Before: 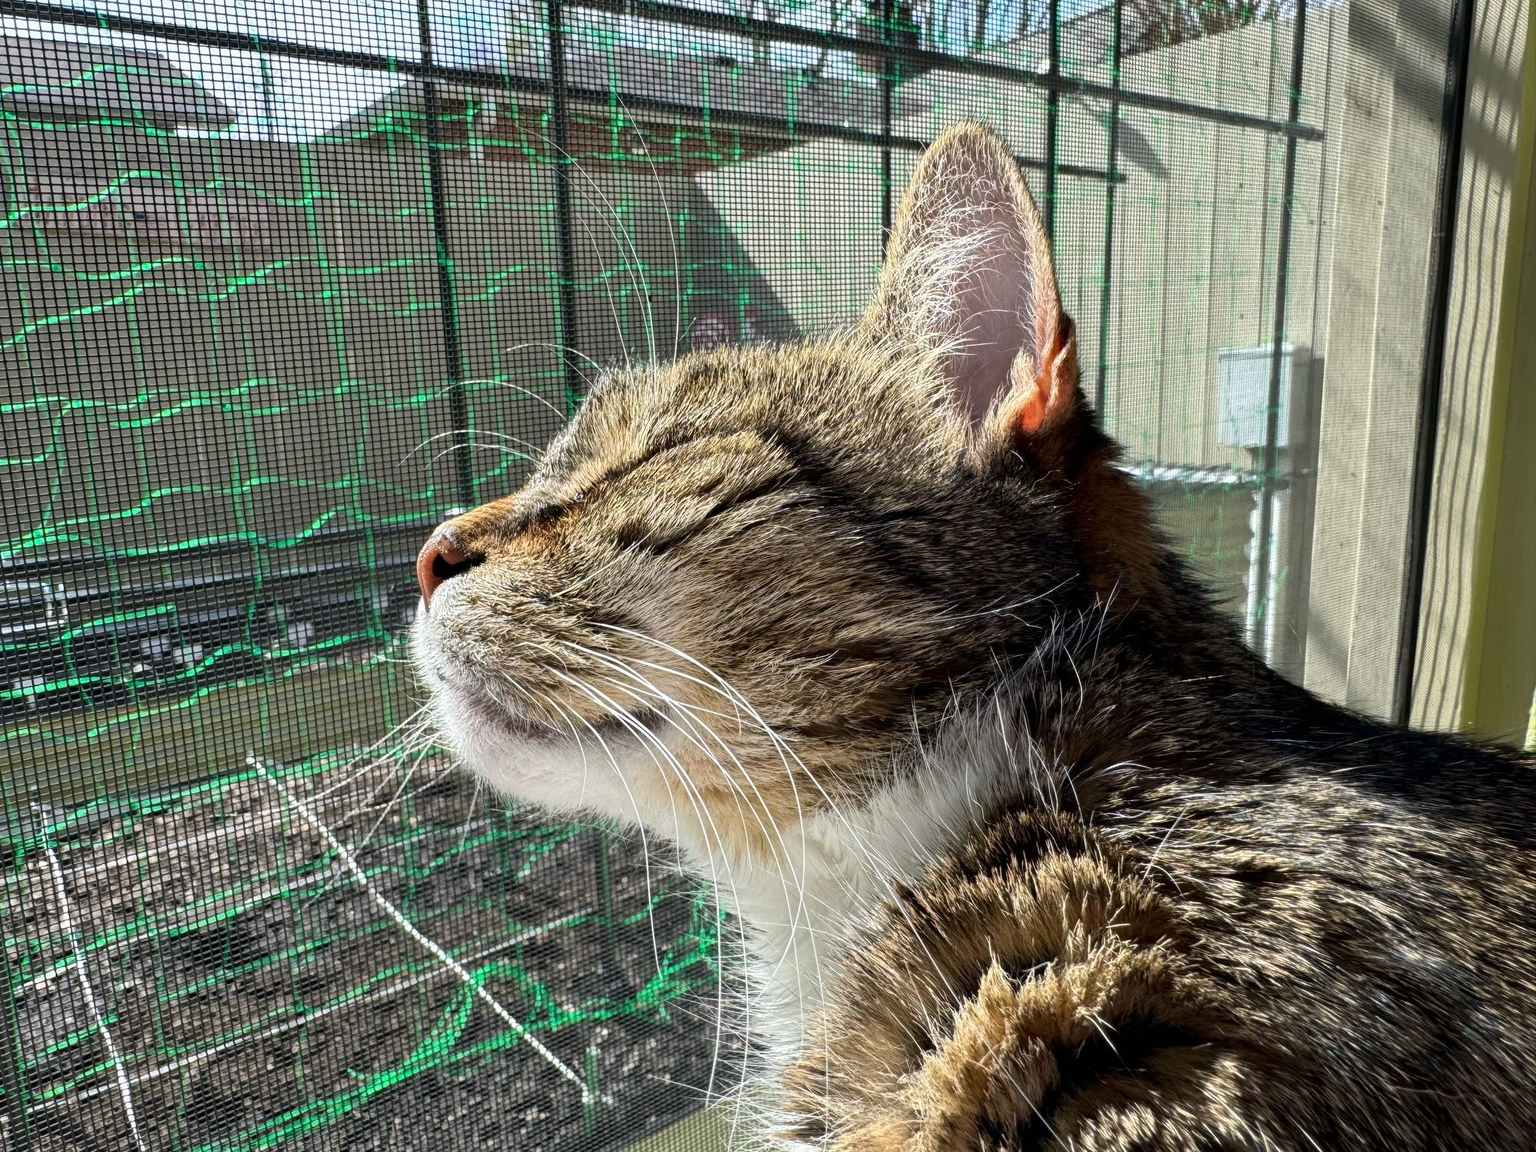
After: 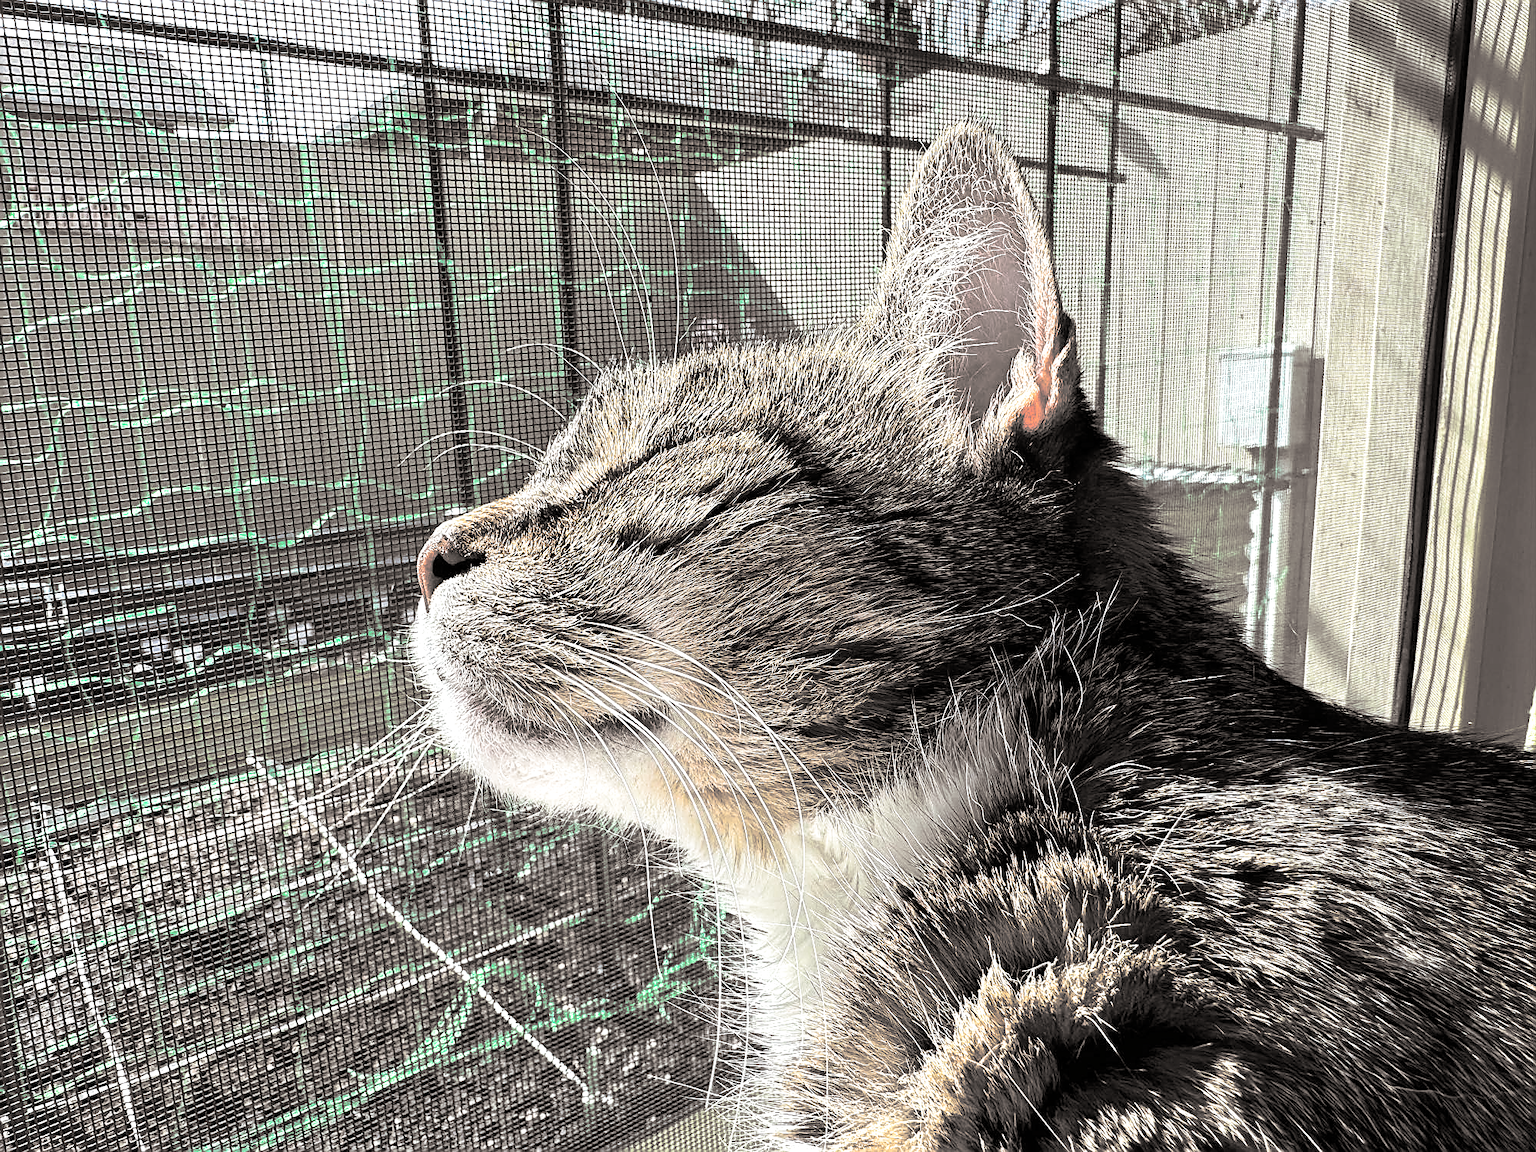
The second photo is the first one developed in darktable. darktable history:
sharpen: radius 1.4, amount 1.25, threshold 0.7
exposure: exposure 0.669 EV, compensate highlight preservation false
split-toning: shadows › hue 26°, shadows › saturation 0.09, highlights › hue 40°, highlights › saturation 0.18, balance -63, compress 0%
